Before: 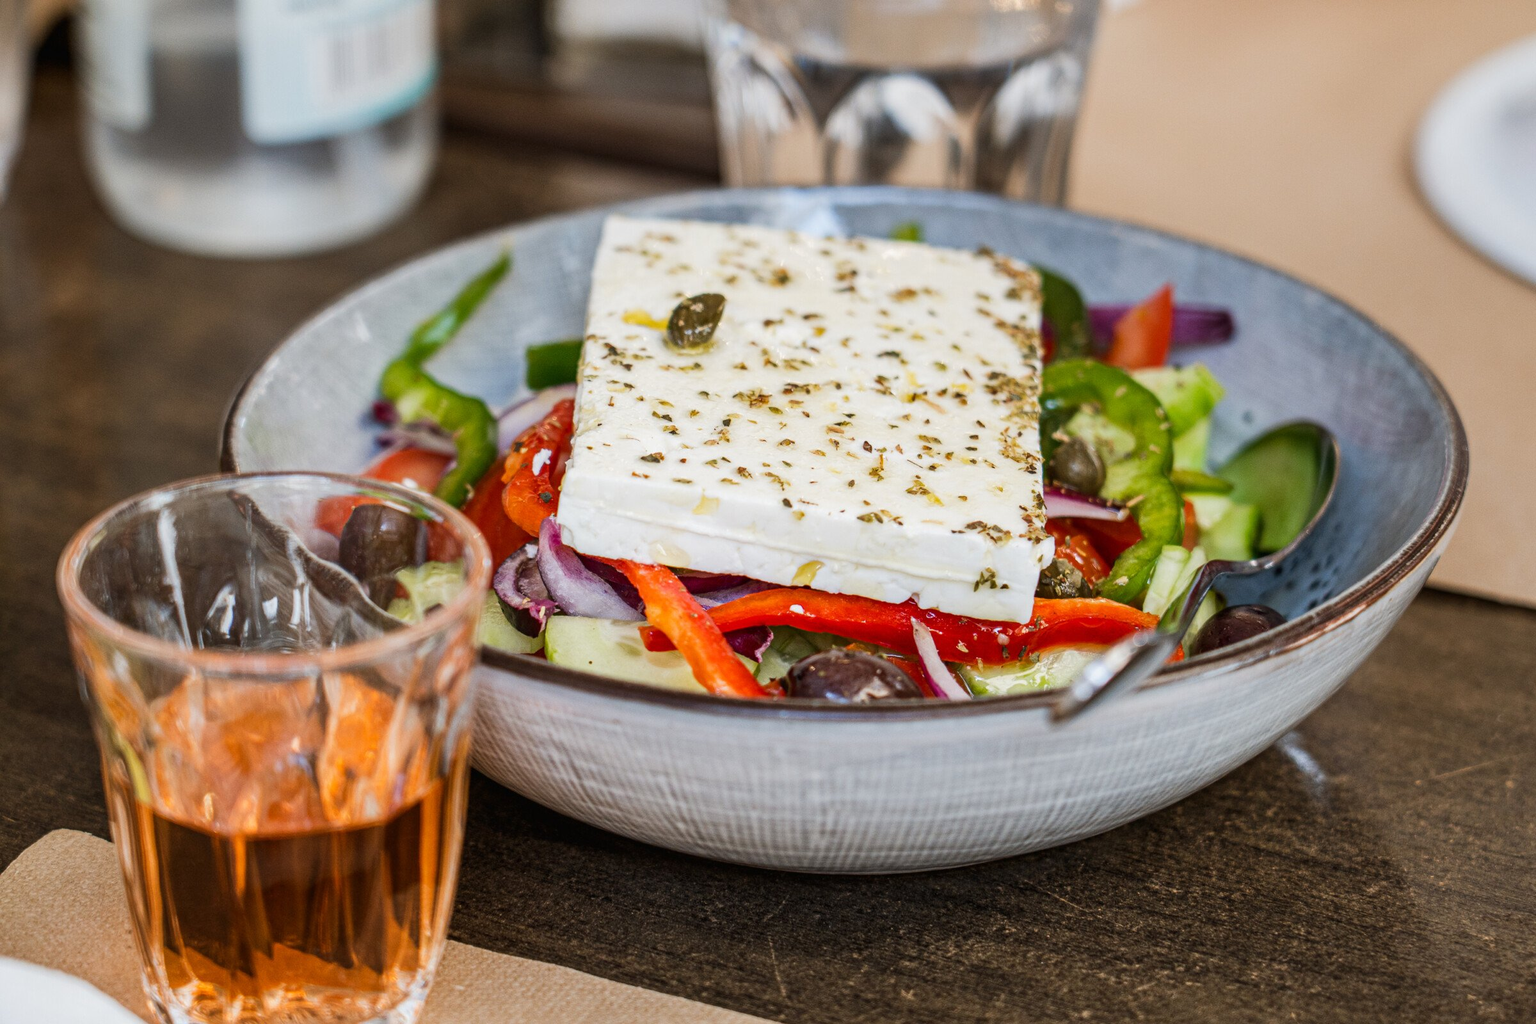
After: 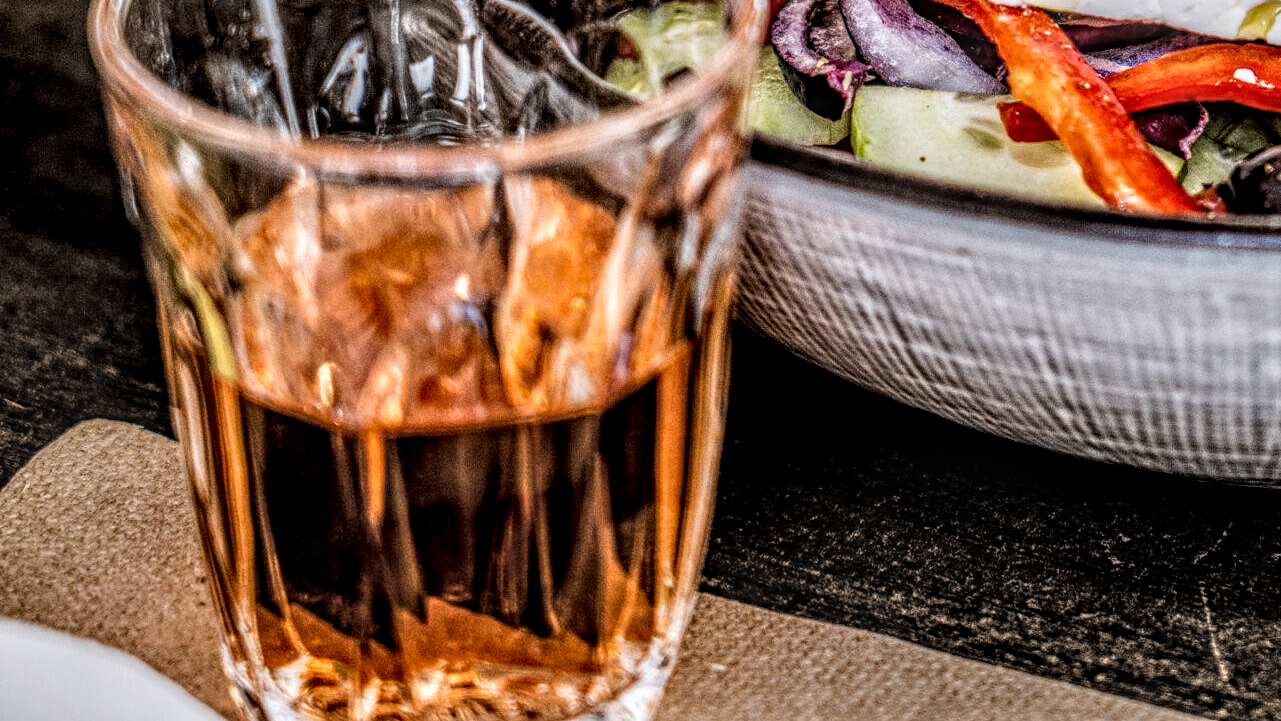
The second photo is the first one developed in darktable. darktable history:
crop and rotate: top 54.778%, right 46.61%, bottom 0.159%
filmic rgb: black relative exposure -5 EV, white relative exposure 3.5 EV, hardness 3.19, contrast 1.3, highlights saturation mix -50%
local contrast: highlights 0%, shadows 0%, detail 300%, midtone range 0.3
white balance: red 1.009, blue 1.027
